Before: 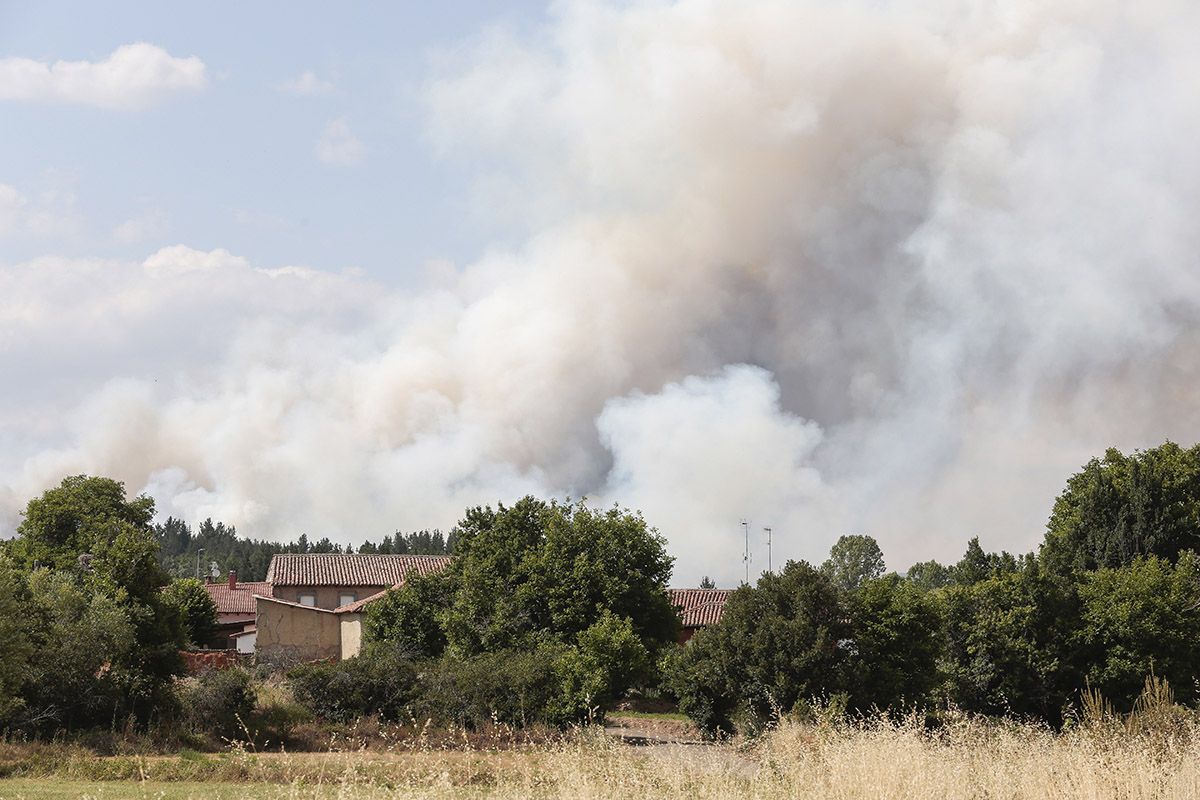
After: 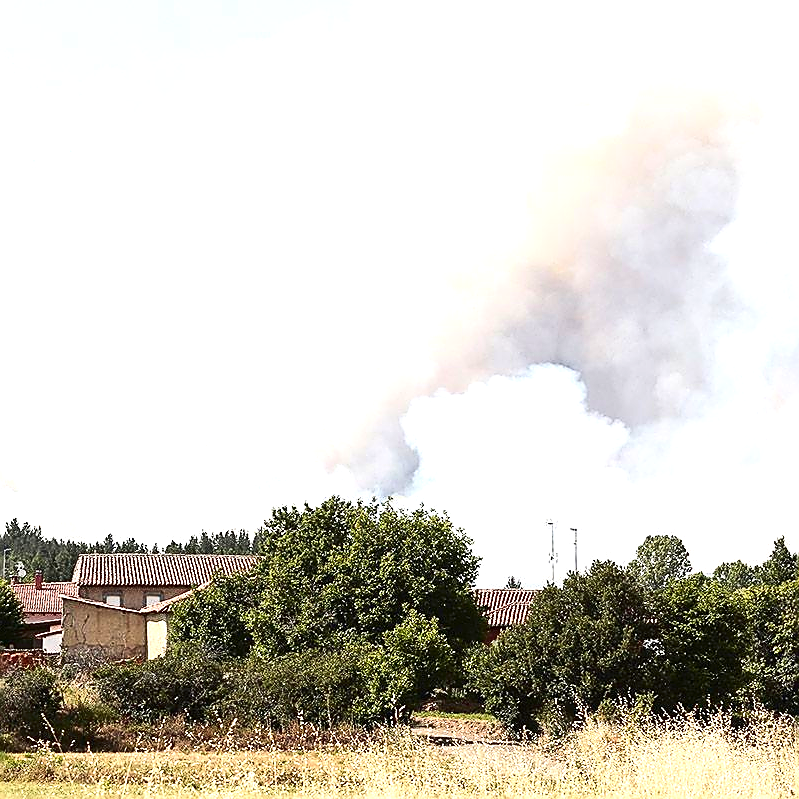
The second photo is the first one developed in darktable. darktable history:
contrast brightness saturation: contrast 0.206, brightness -0.103, saturation 0.207
crop and rotate: left 16.204%, right 17.17%
sharpen: radius 1.412, amount 1.25, threshold 0.703
exposure: black level correction 0, exposure 1 EV, compensate highlight preservation false
